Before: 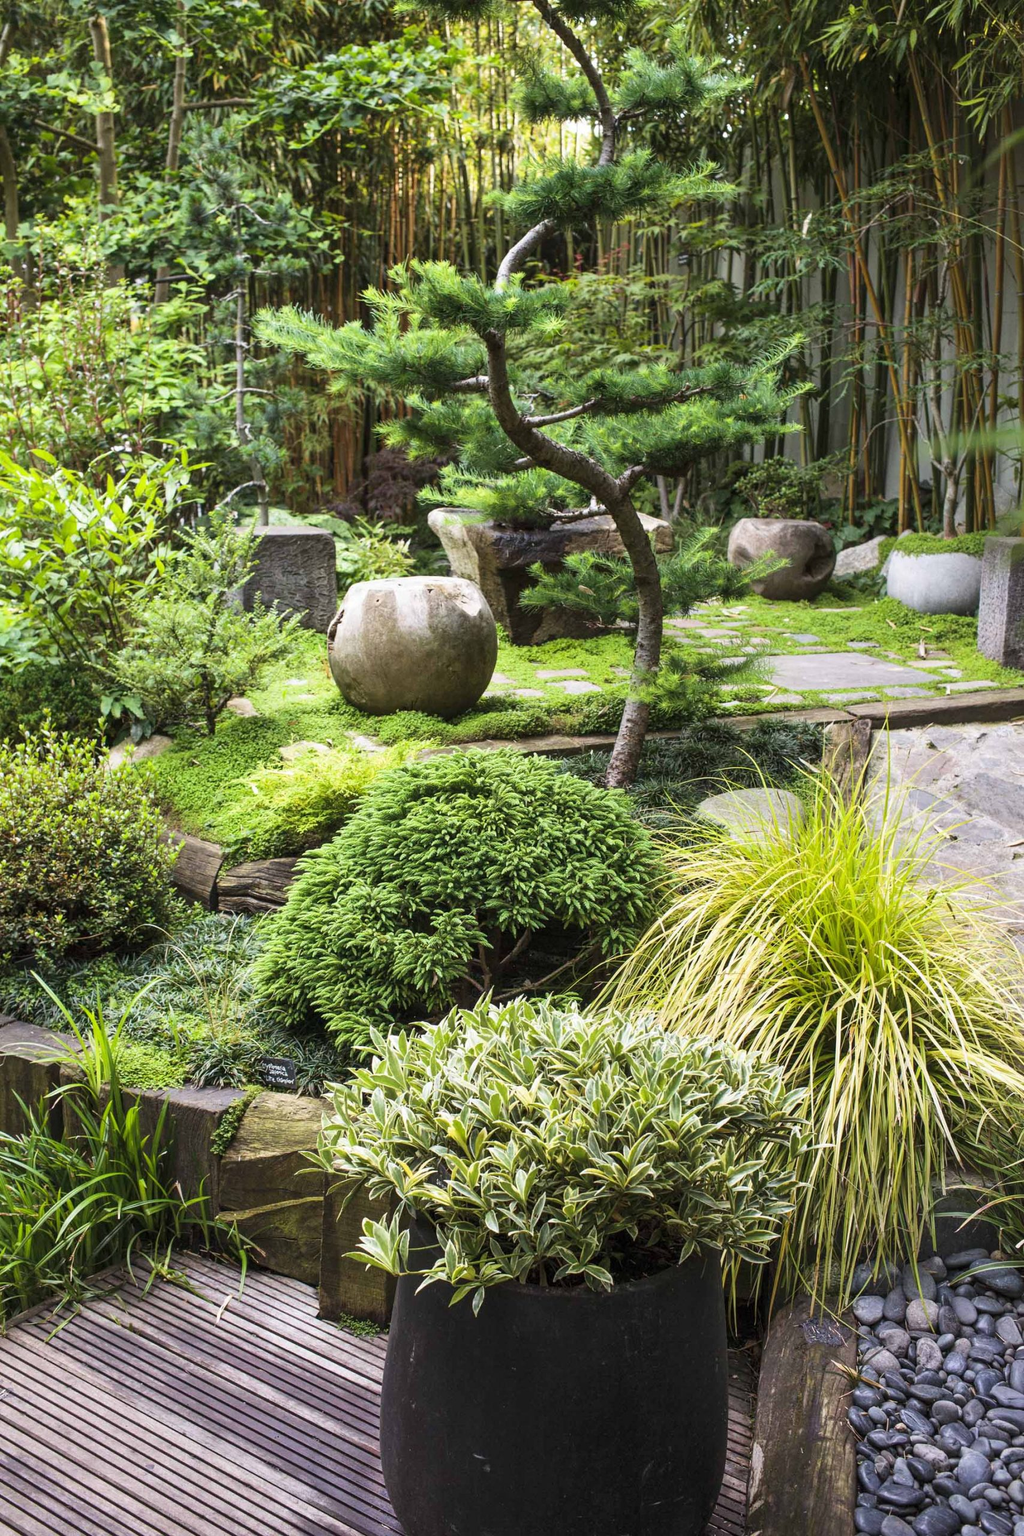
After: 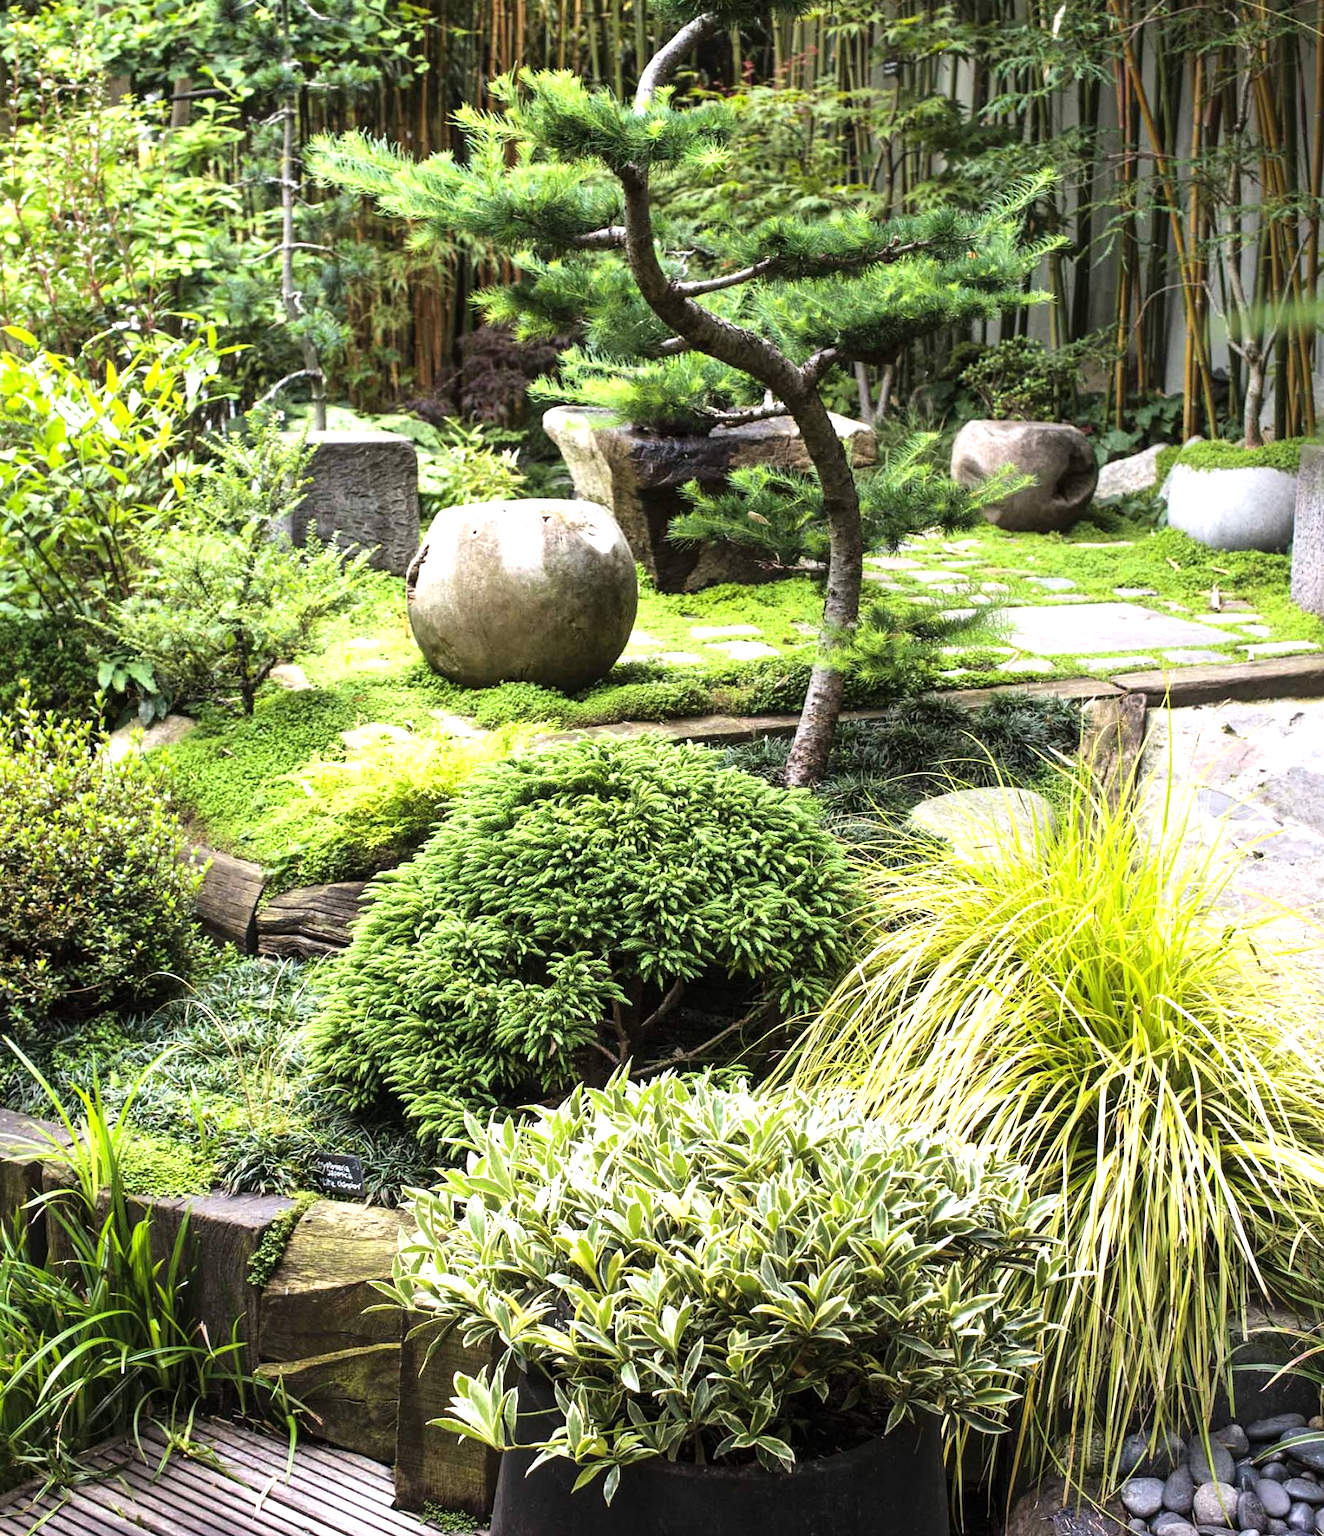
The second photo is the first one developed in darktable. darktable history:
crop and rotate: left 2.833%, top 13.666%, right 2.052%, bottom 12.811%
tone equalizer: -8 EV -0.768 EV, -7 EV -0.713 EV, -6 EV -0.594 EV, -5 EV -0.423 EV, -3 EV 0.399 EV, -2 EV 0.6 EV, -1 EV 0.692 EV, +0 EV 0.757 EV, mask exposure compensation -0.499 EV
